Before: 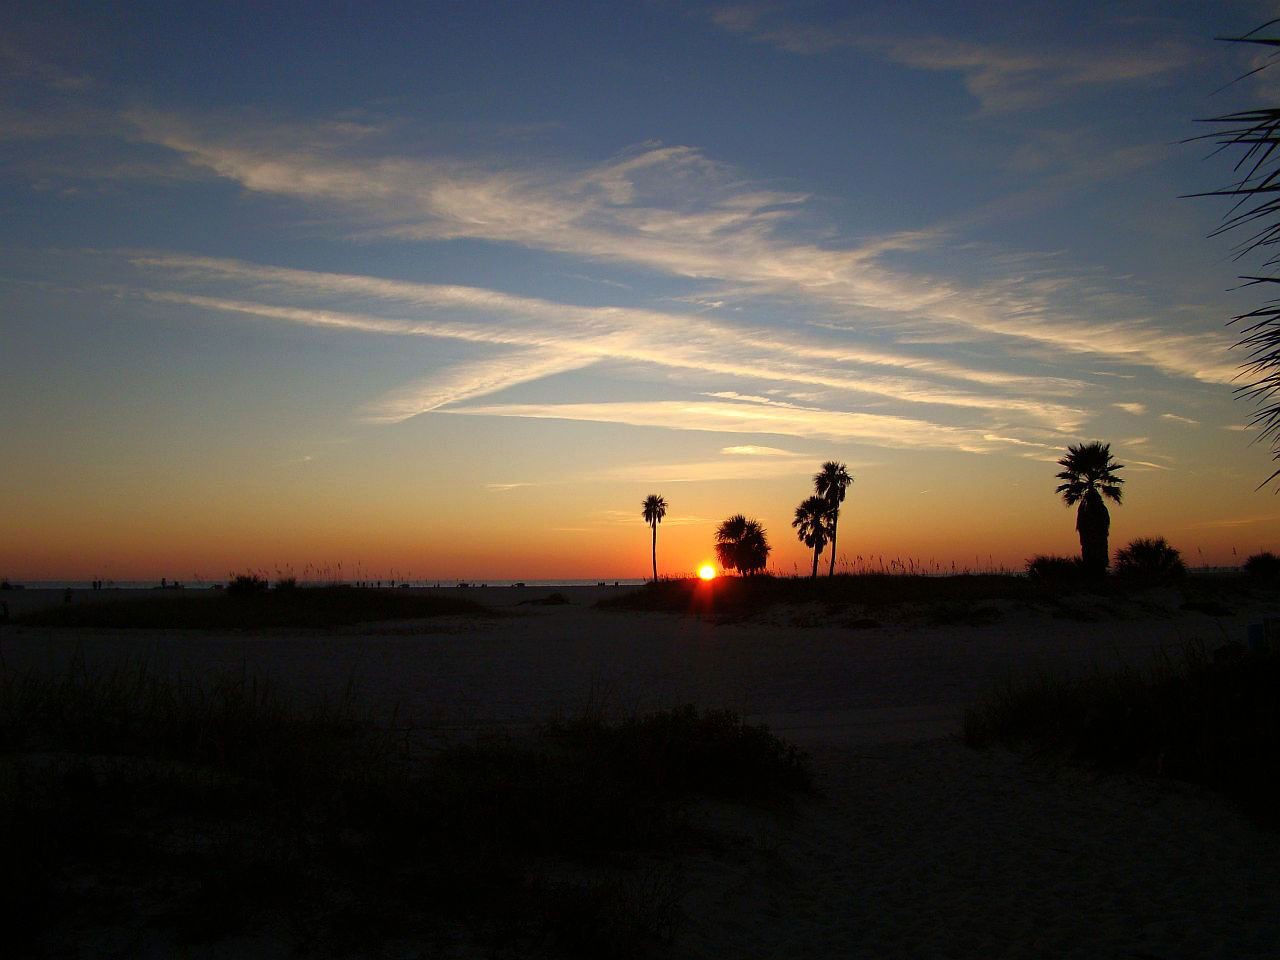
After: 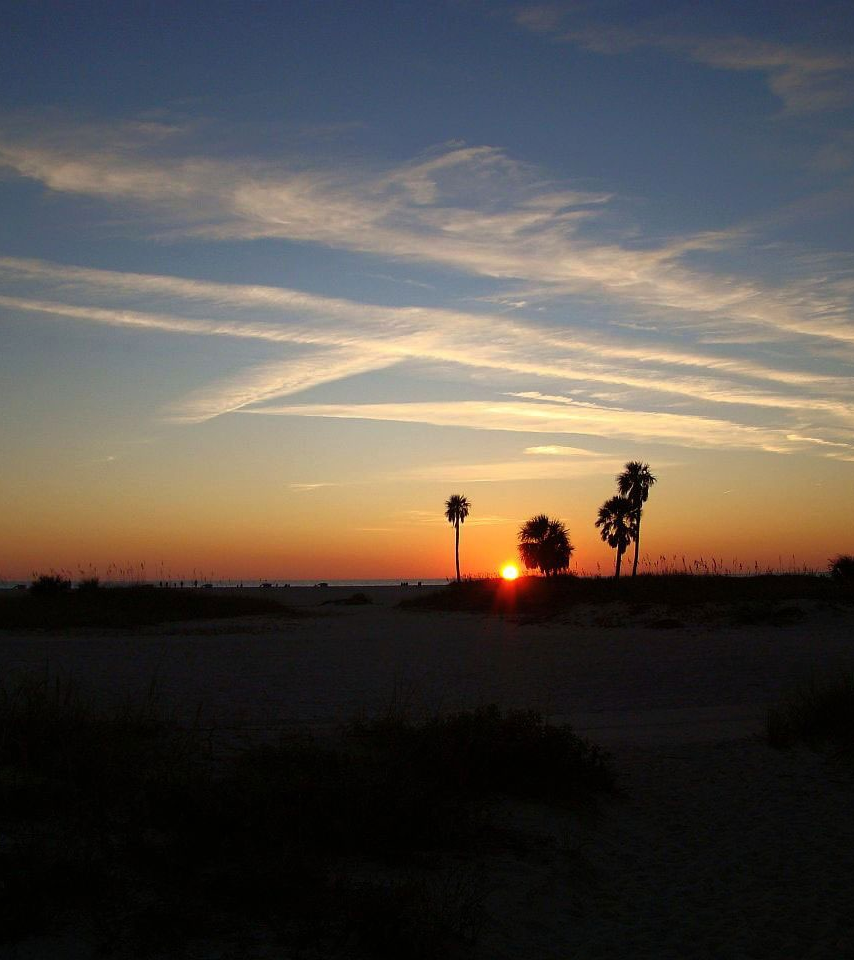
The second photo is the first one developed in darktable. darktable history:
crop and rotate: left 15.42%, right 17.835%
